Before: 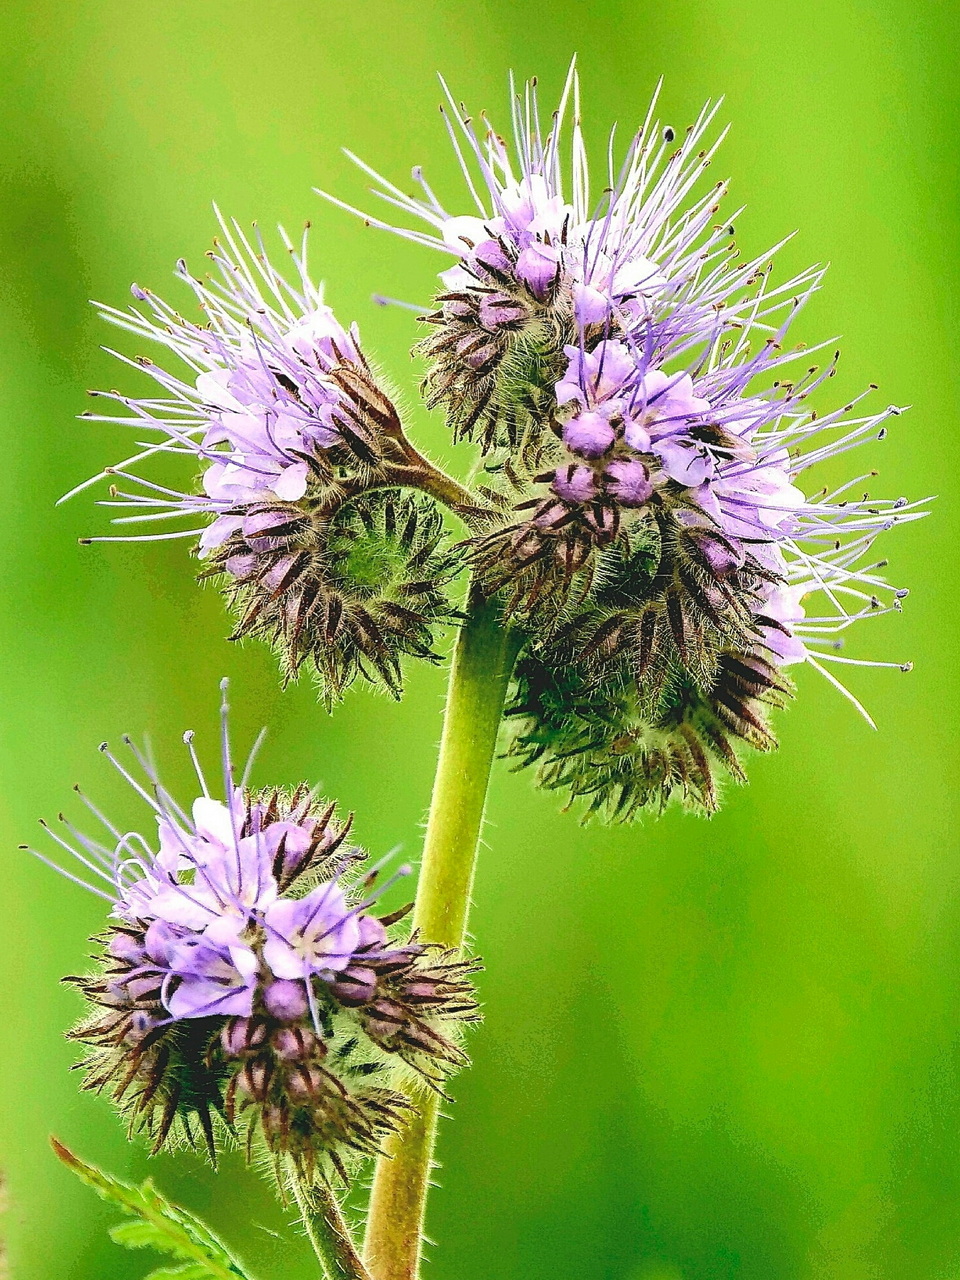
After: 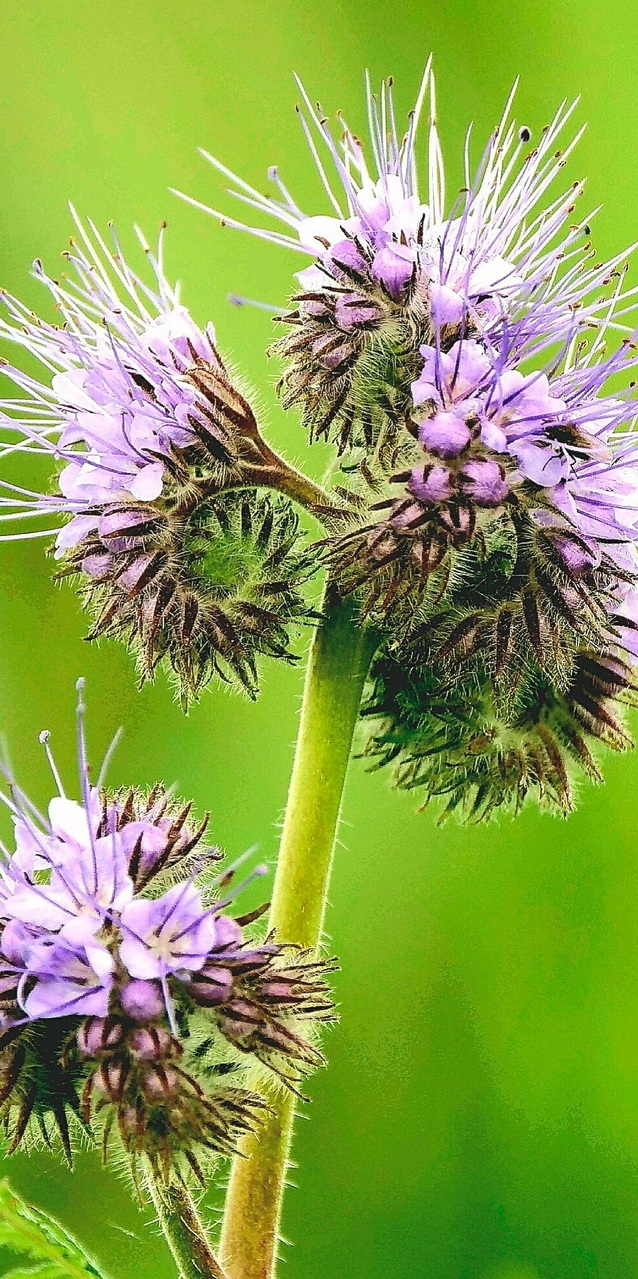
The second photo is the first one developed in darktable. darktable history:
crop and rotate: left 15.033%, right 18.506%
